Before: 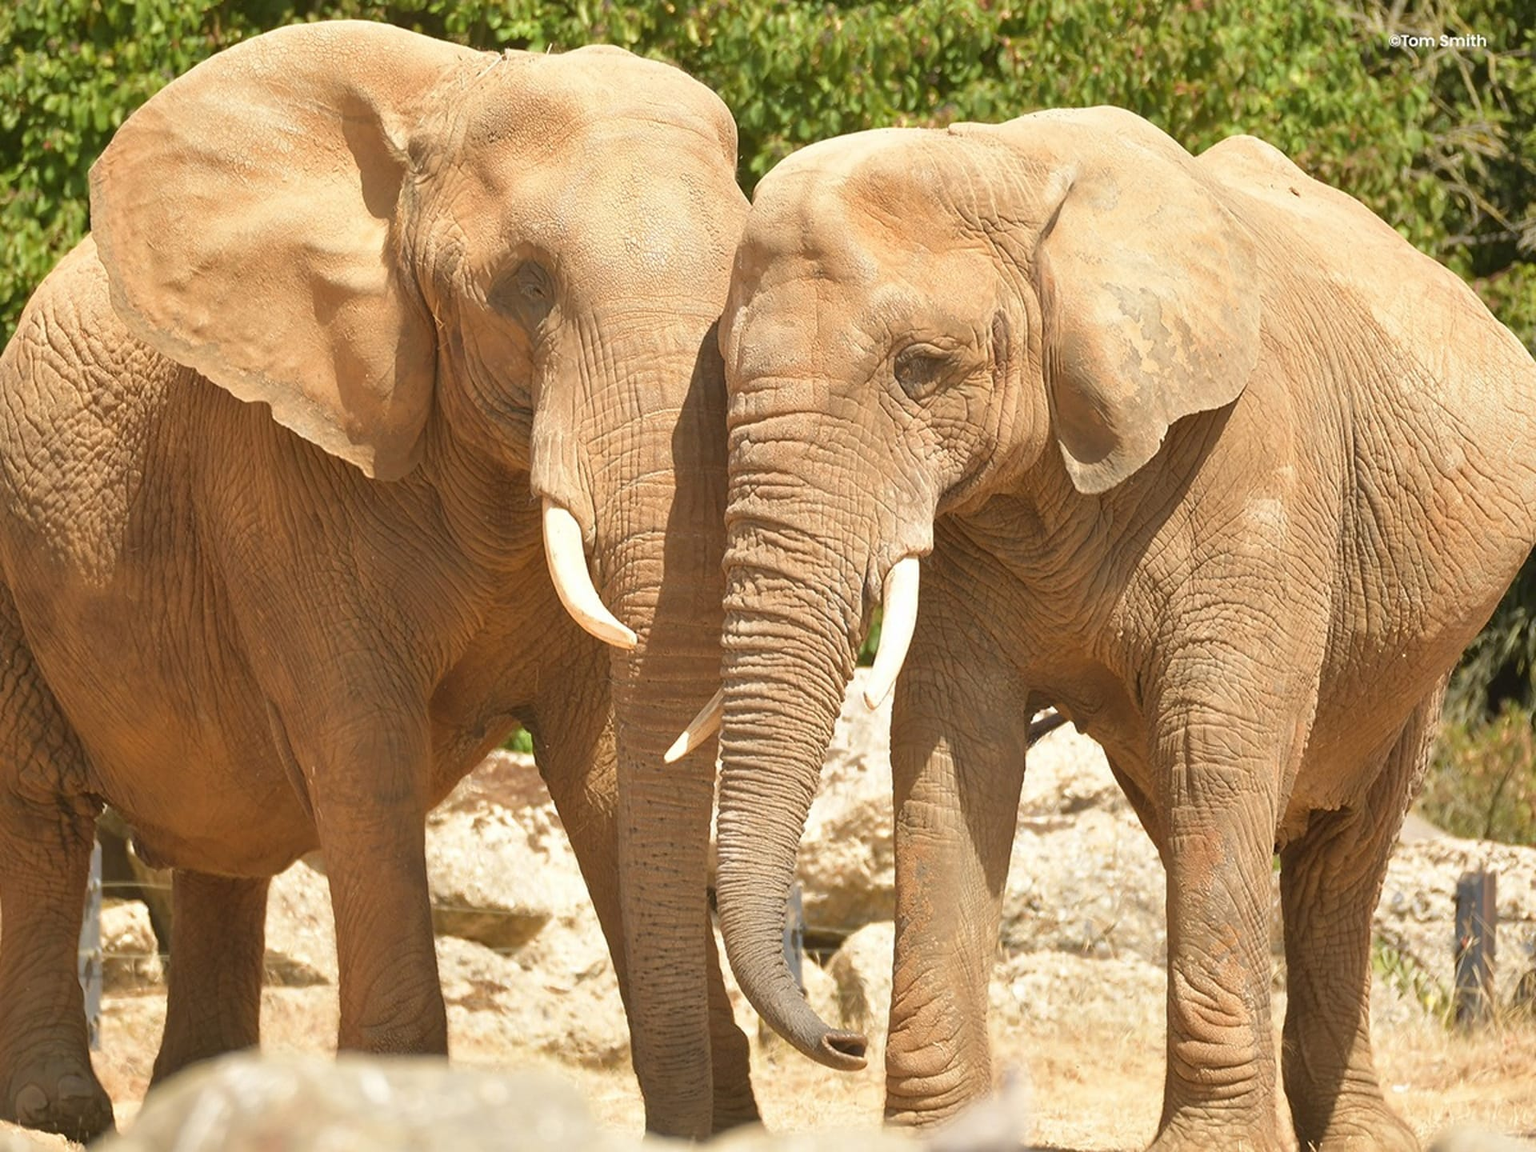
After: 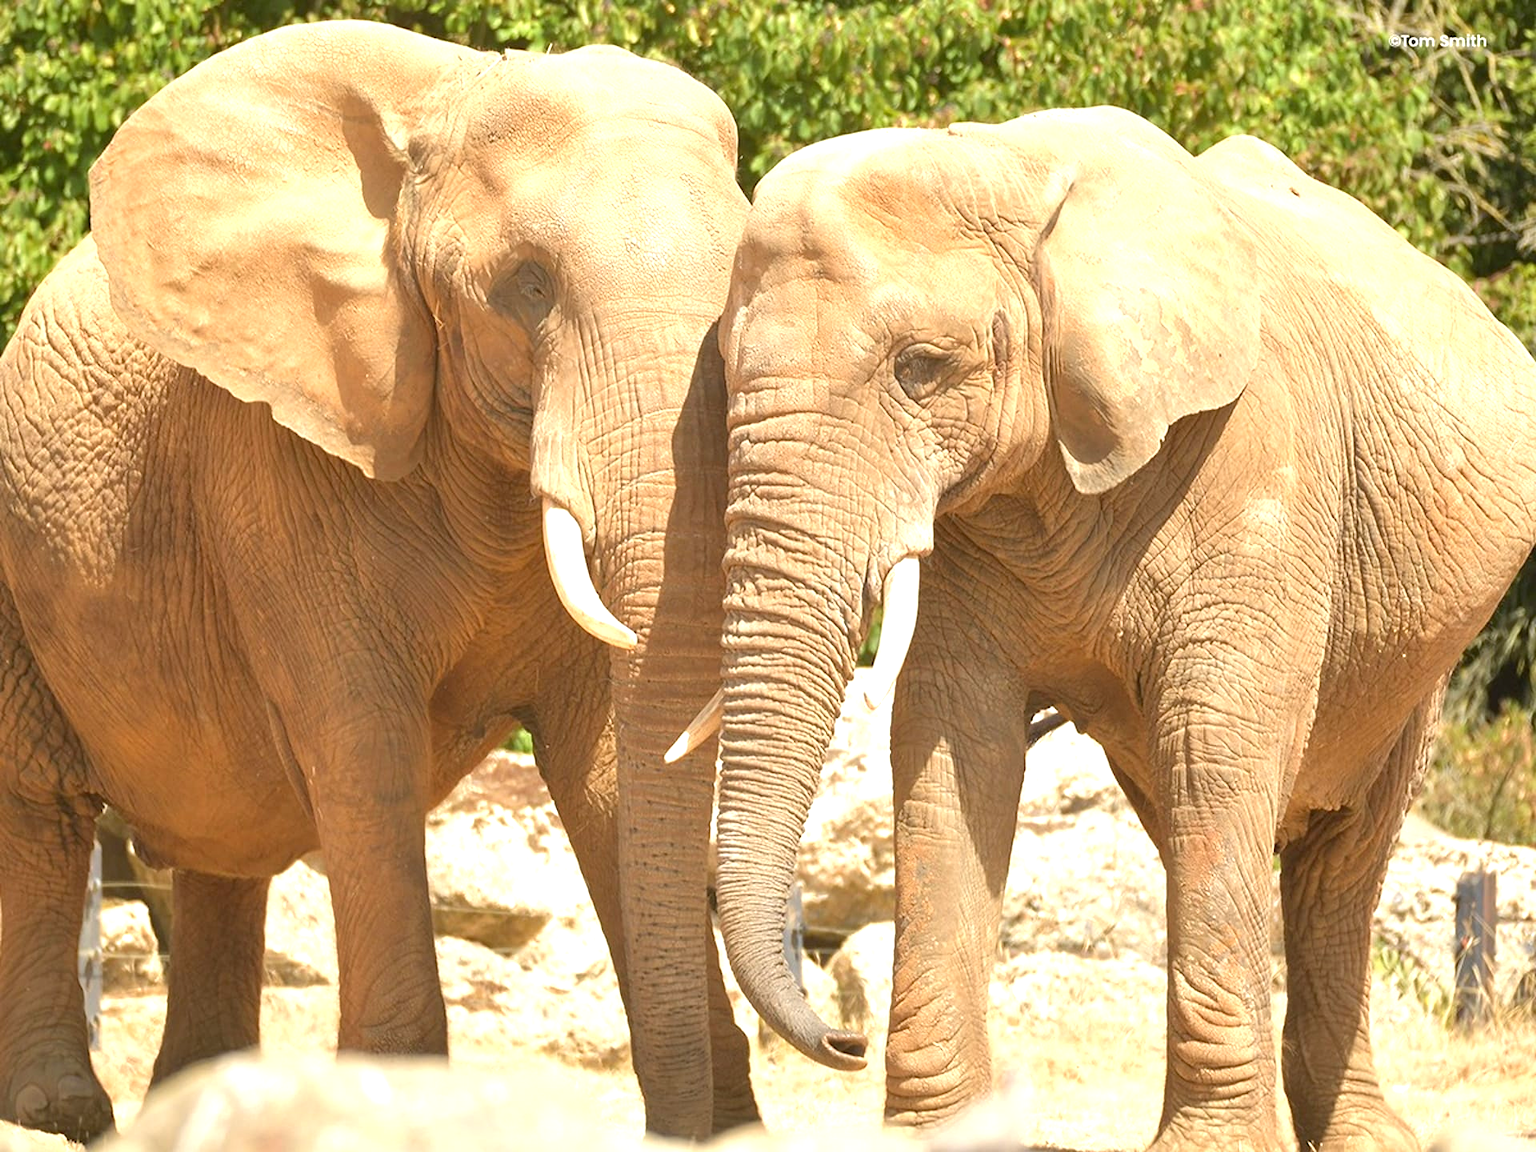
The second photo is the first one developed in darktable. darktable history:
exposure: black level correction 0.001, exposure 0.675 EV, compensate exposure bias true, compensate highlight preservation false
